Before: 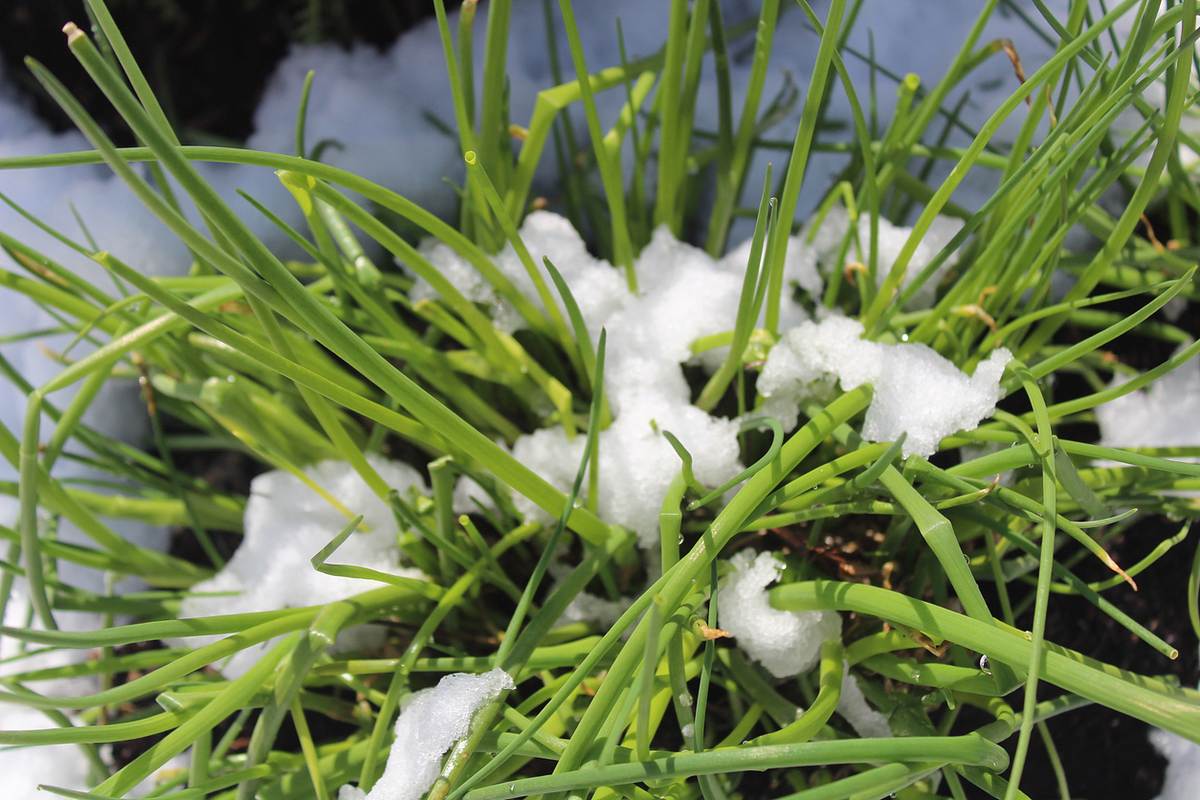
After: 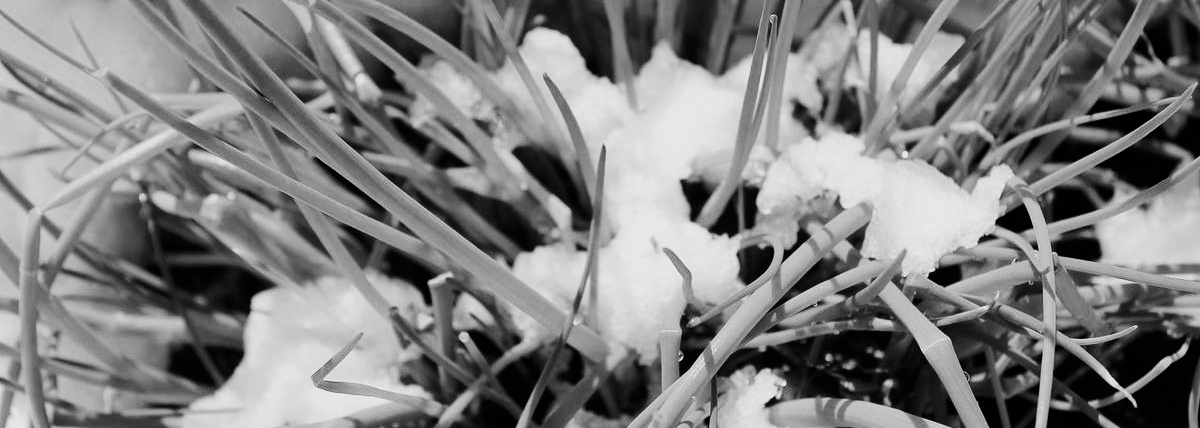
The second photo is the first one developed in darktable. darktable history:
monochrome: on, module defaults
crop and rotate: top 23.043%, bottom 23.437%
contrast brightness saturation: contrast 0.28
filmic rgb: black relative exposure -7.65 EV, white relative exposure 4.56 EV, hardness 3.61, contrast 1.05
